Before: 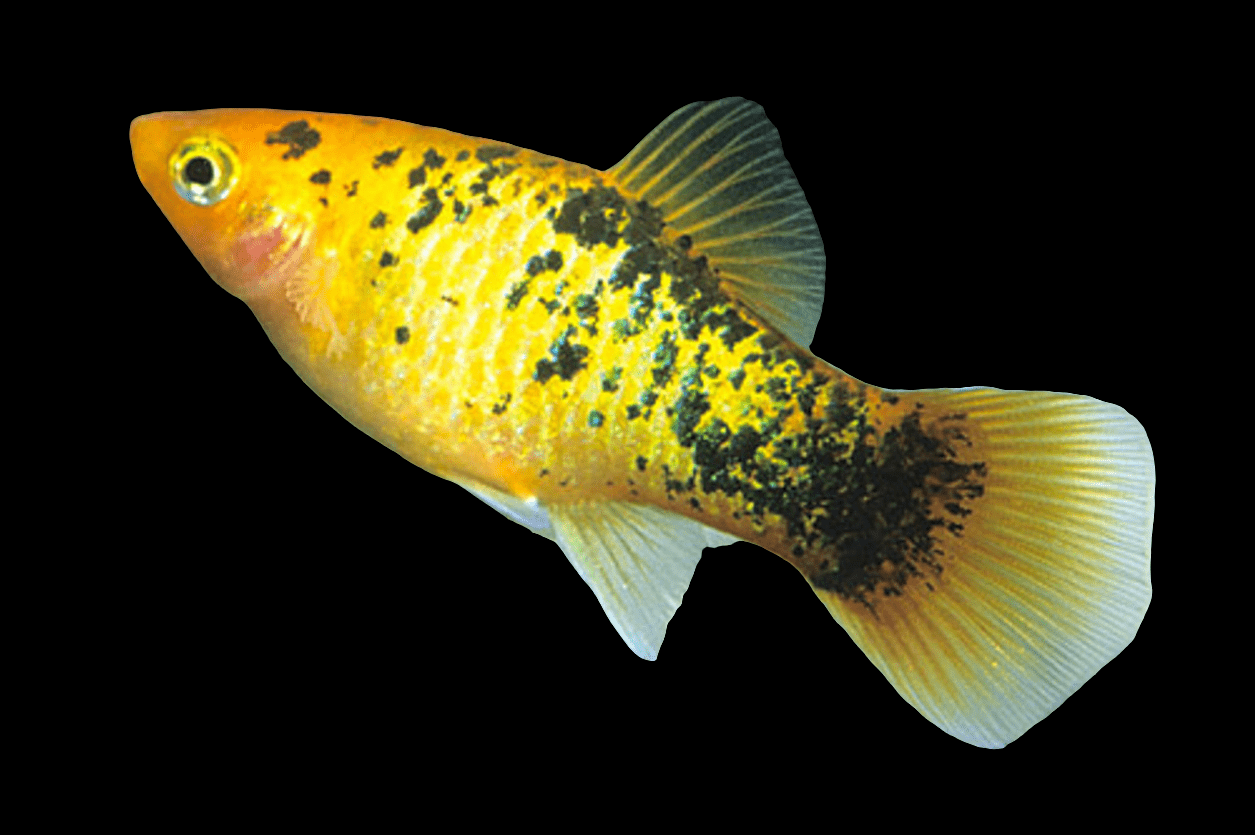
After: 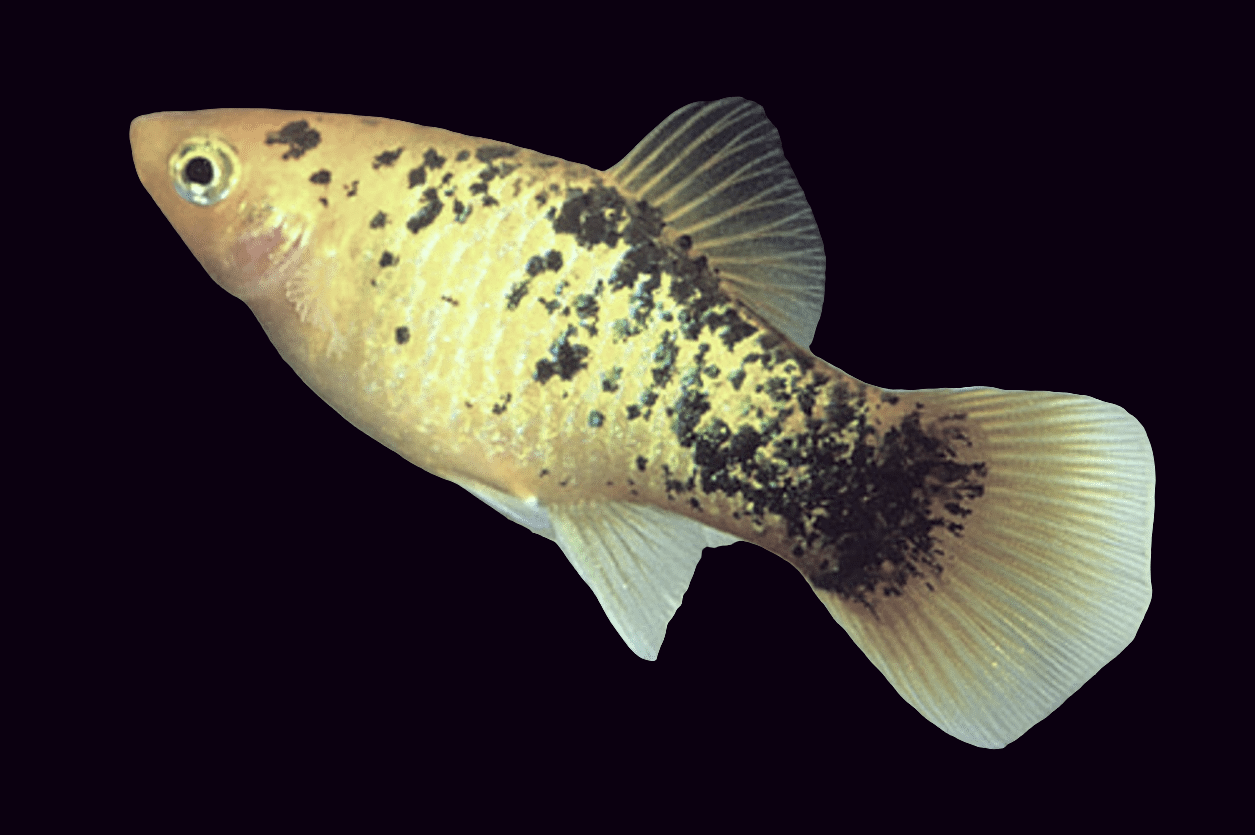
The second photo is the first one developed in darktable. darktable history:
exposure: black level correction 0.001, compensate exposure bias true, compensate highlight preservation false
color correction: highlights a* -20.19, highlights b* 20.5, shadows a* 20.04, shadows b* -19.82, saturation 0.407
